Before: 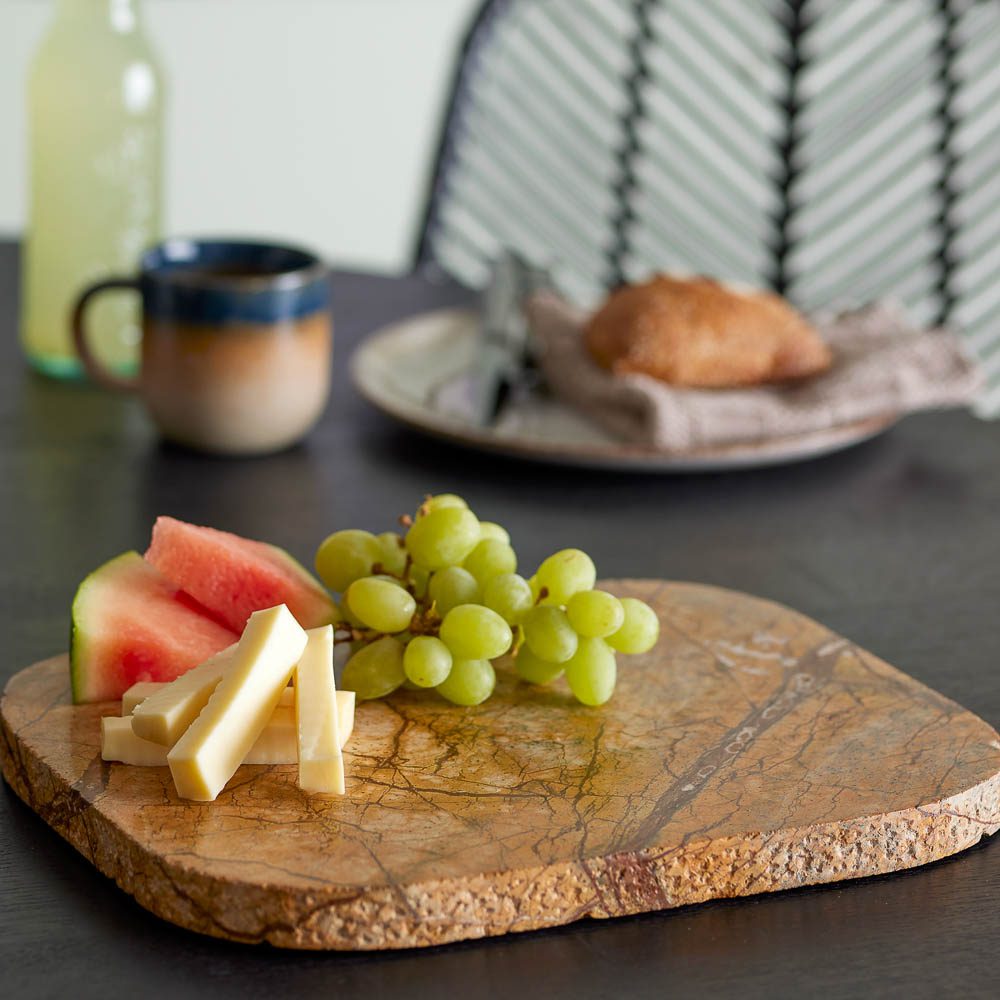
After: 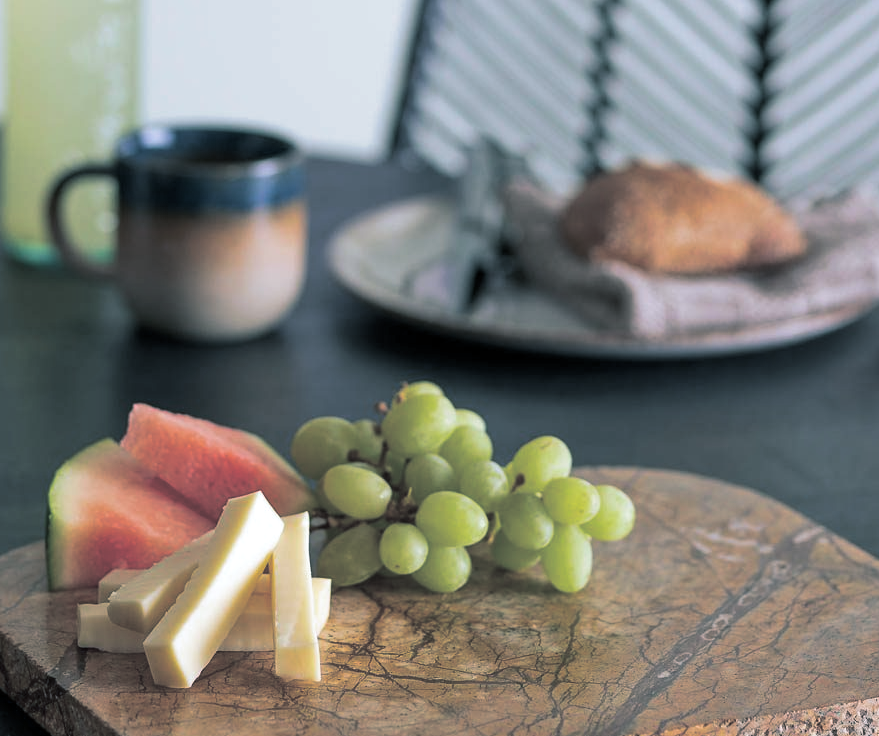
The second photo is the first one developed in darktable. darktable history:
crop and rotate: left 2.425%, top 11.305%, right 9.6%, bottom 15.08%
color calibration: illuminant as shot in camera, x 0.366, y 0.378, temperature 4425.7 K, saturation algorithm version 1 (2020)
split-toning: shadows › hue 205.2°, shadows › saturation 0.29, highlights › hue 50.4°, highlights › saturation 0.38, balance -49.9
